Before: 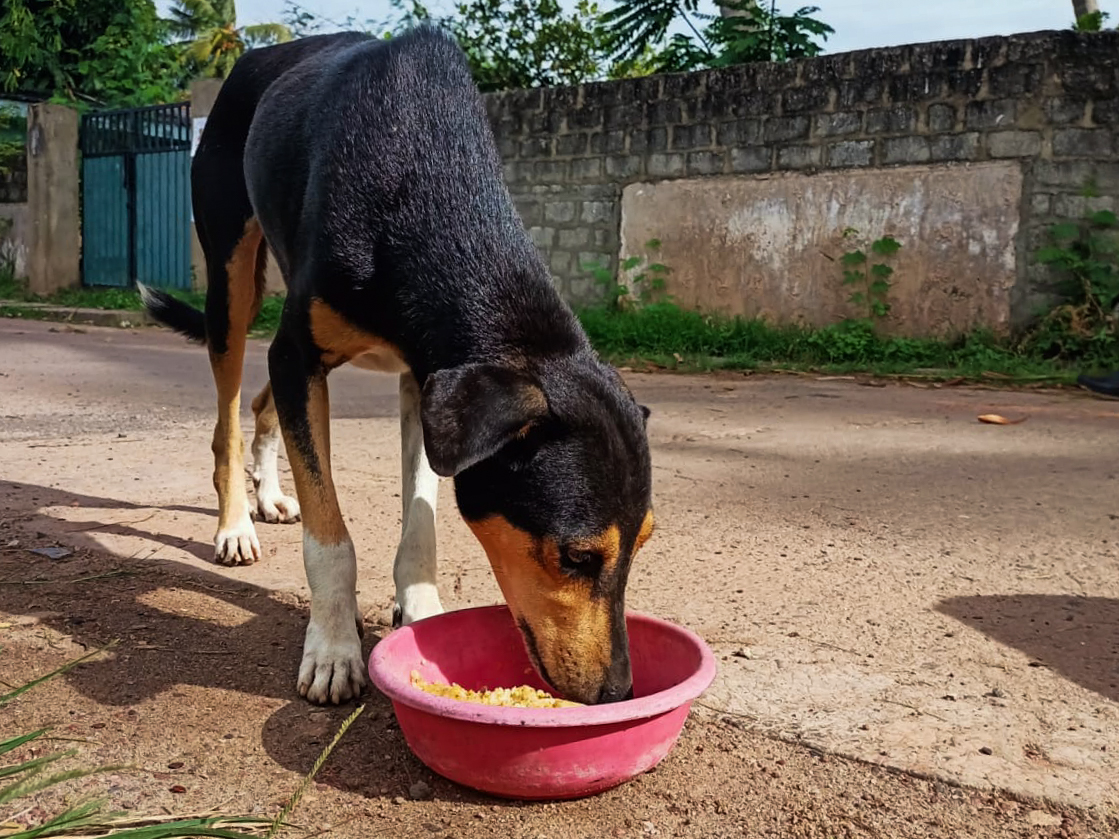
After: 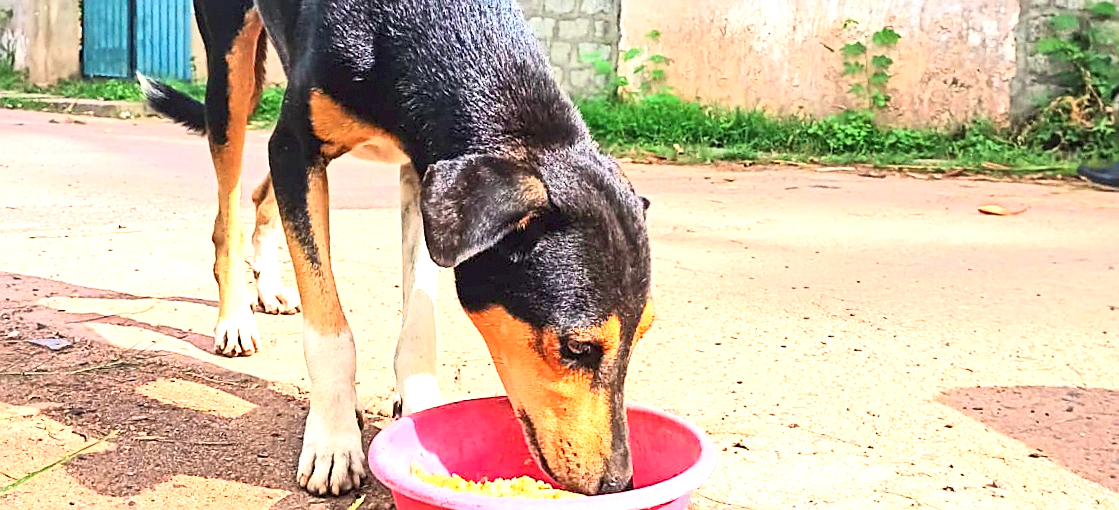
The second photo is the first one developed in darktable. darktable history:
sharpen: on, module defaults
exposure: black level correction 0, exposure 2.387 EV, compensate highlight preservation false
base curve: curves: ch0 [(0, 0) (0.088, 0.125) (0.176, 0.251) (0.354, 0.501) (0.613, 0.749) (1, 0.877)]
tone equalizer: edges refinement/feathering 500, mask exposure compensation -1.57 EV, preserve details no
crop and rotate: top 25.107%, bottom 13.993%
tone curve: preserve colors none
